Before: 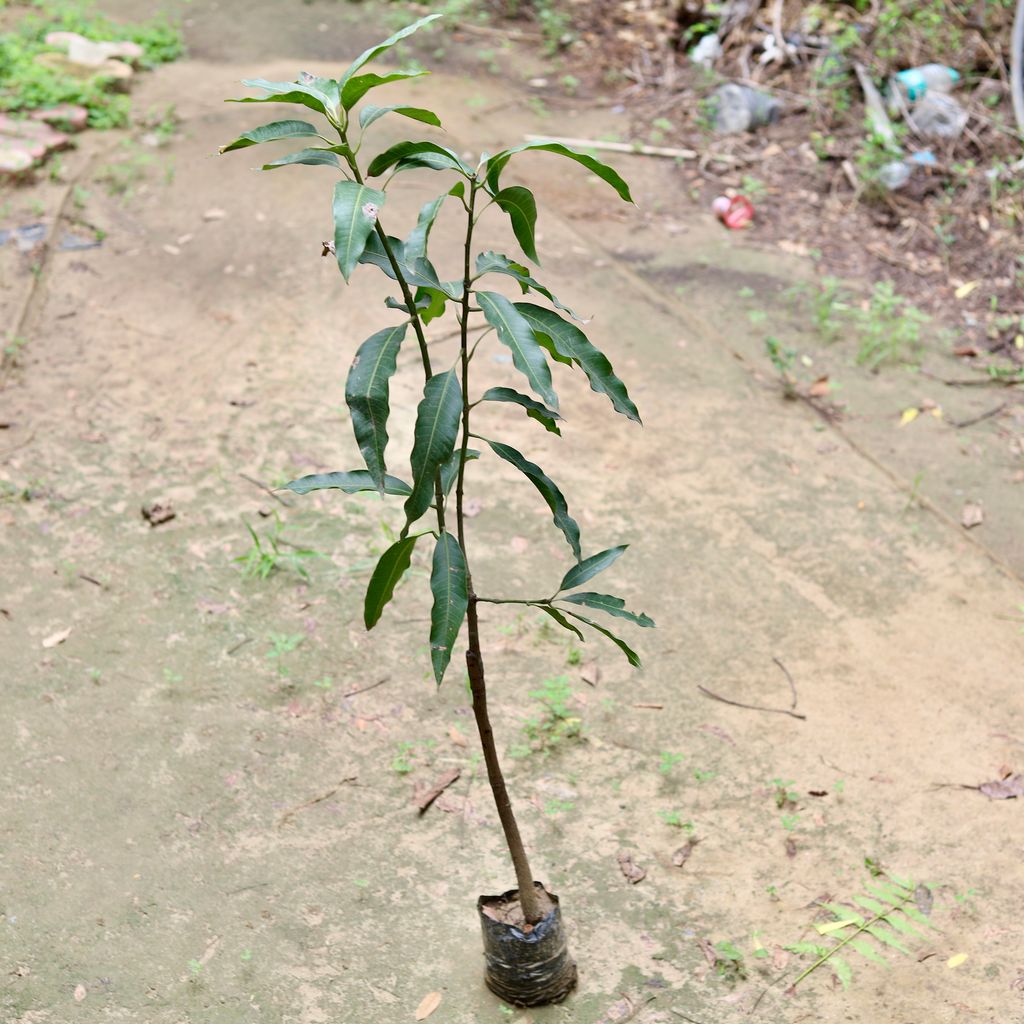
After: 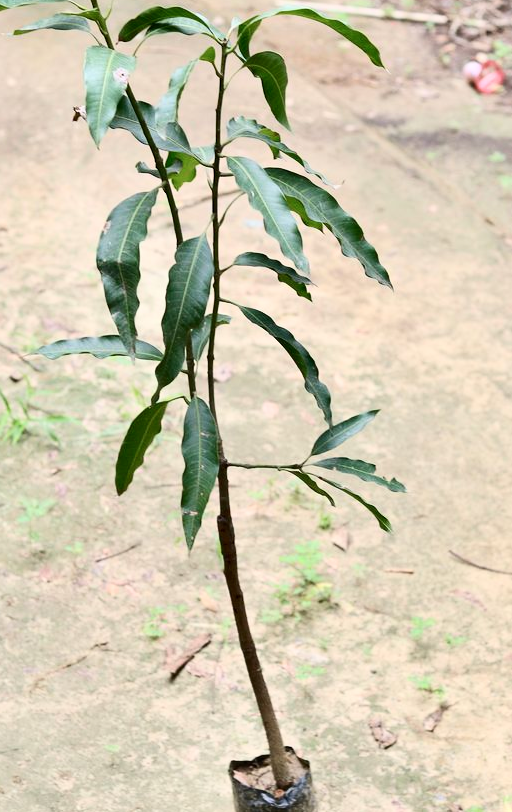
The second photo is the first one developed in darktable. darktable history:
crop and rotate: angle 0.019°, left 24.391%, top 13.218%, right 25.566%, bottom 7.435%
contrast brightness saturation: contrast 0.237, brightness 0.09
